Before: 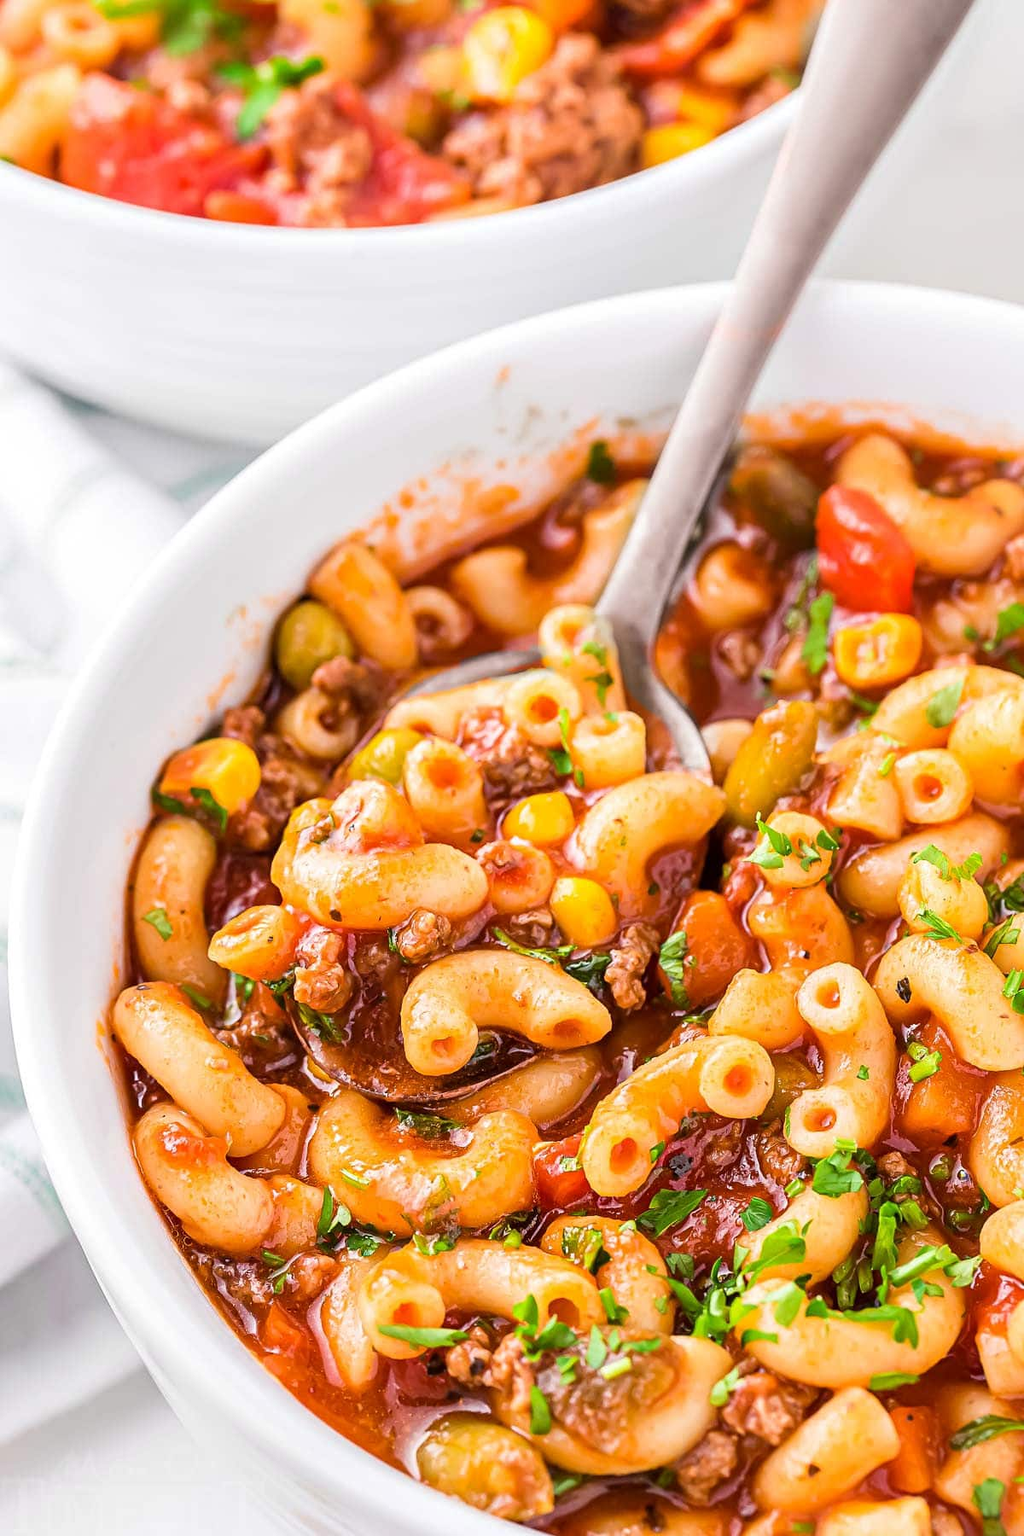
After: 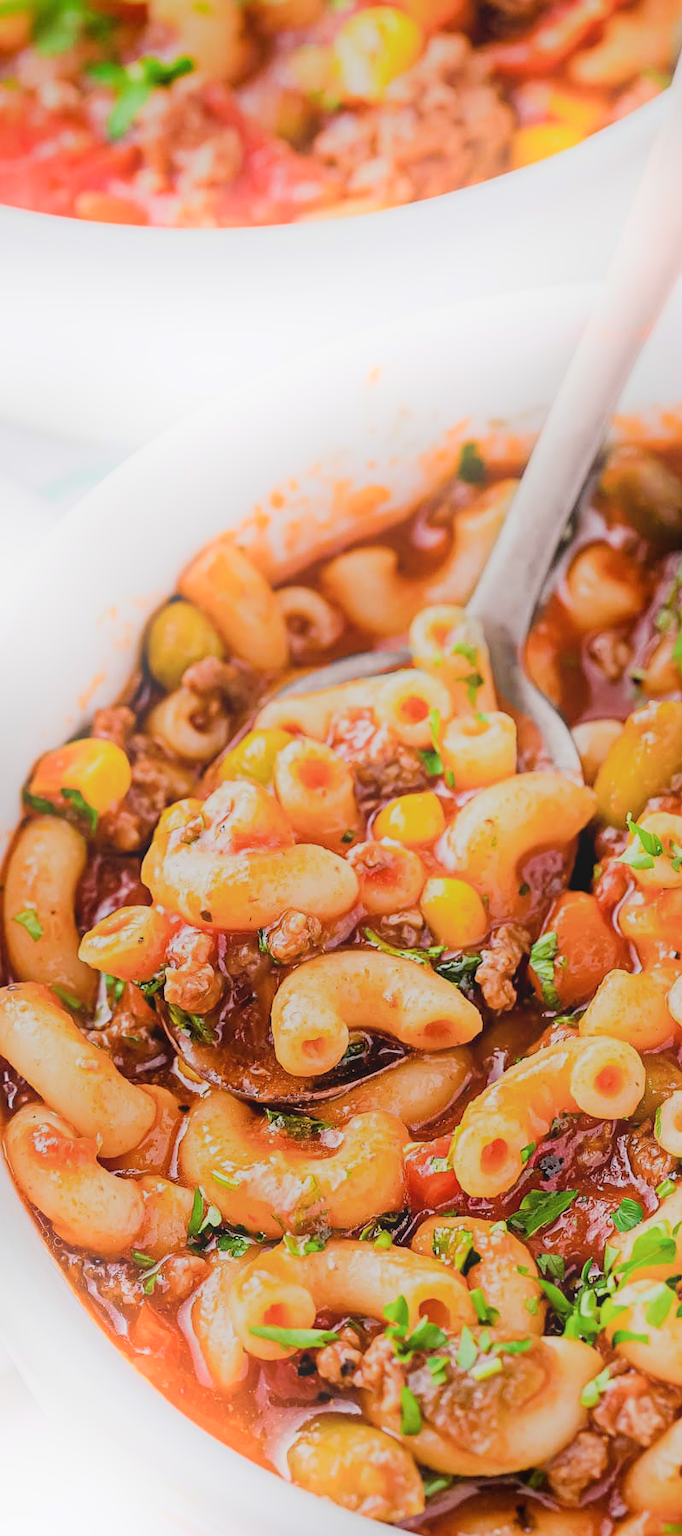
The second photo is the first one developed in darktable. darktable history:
crop and rotate: left 12.673%, right 20.66%
filmic rgb: black relative exposure -6.82 EV, white relative exposure 5.89 EV, hardness 2.71
bloom: on, module defaults
white balance: red 1, blue 1
